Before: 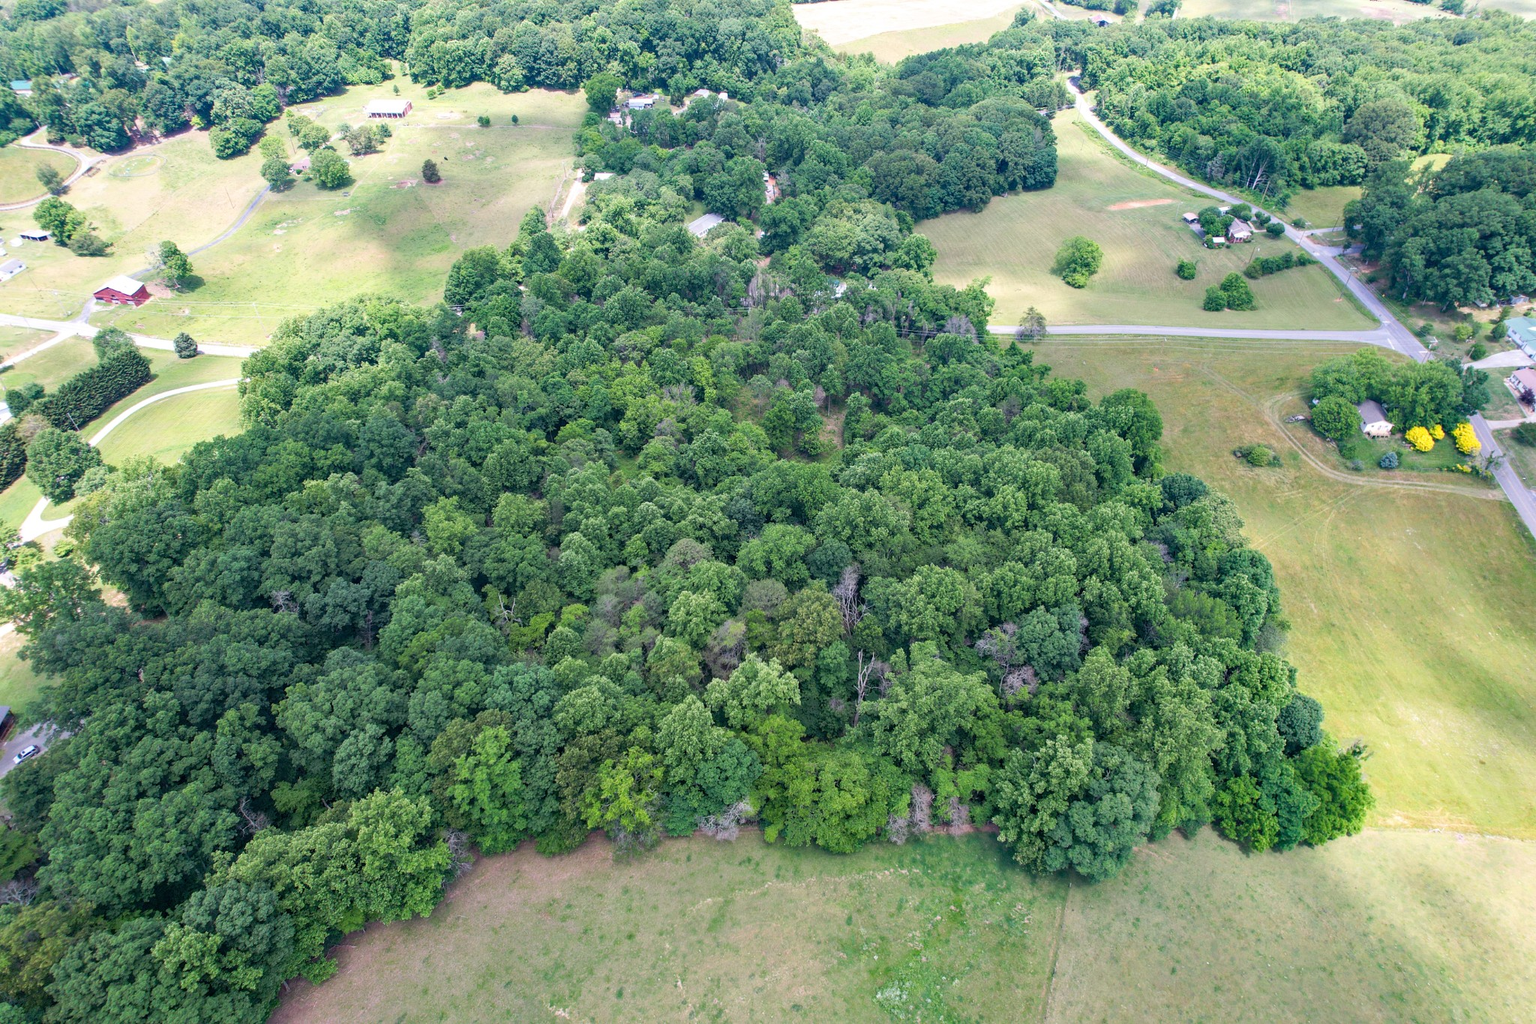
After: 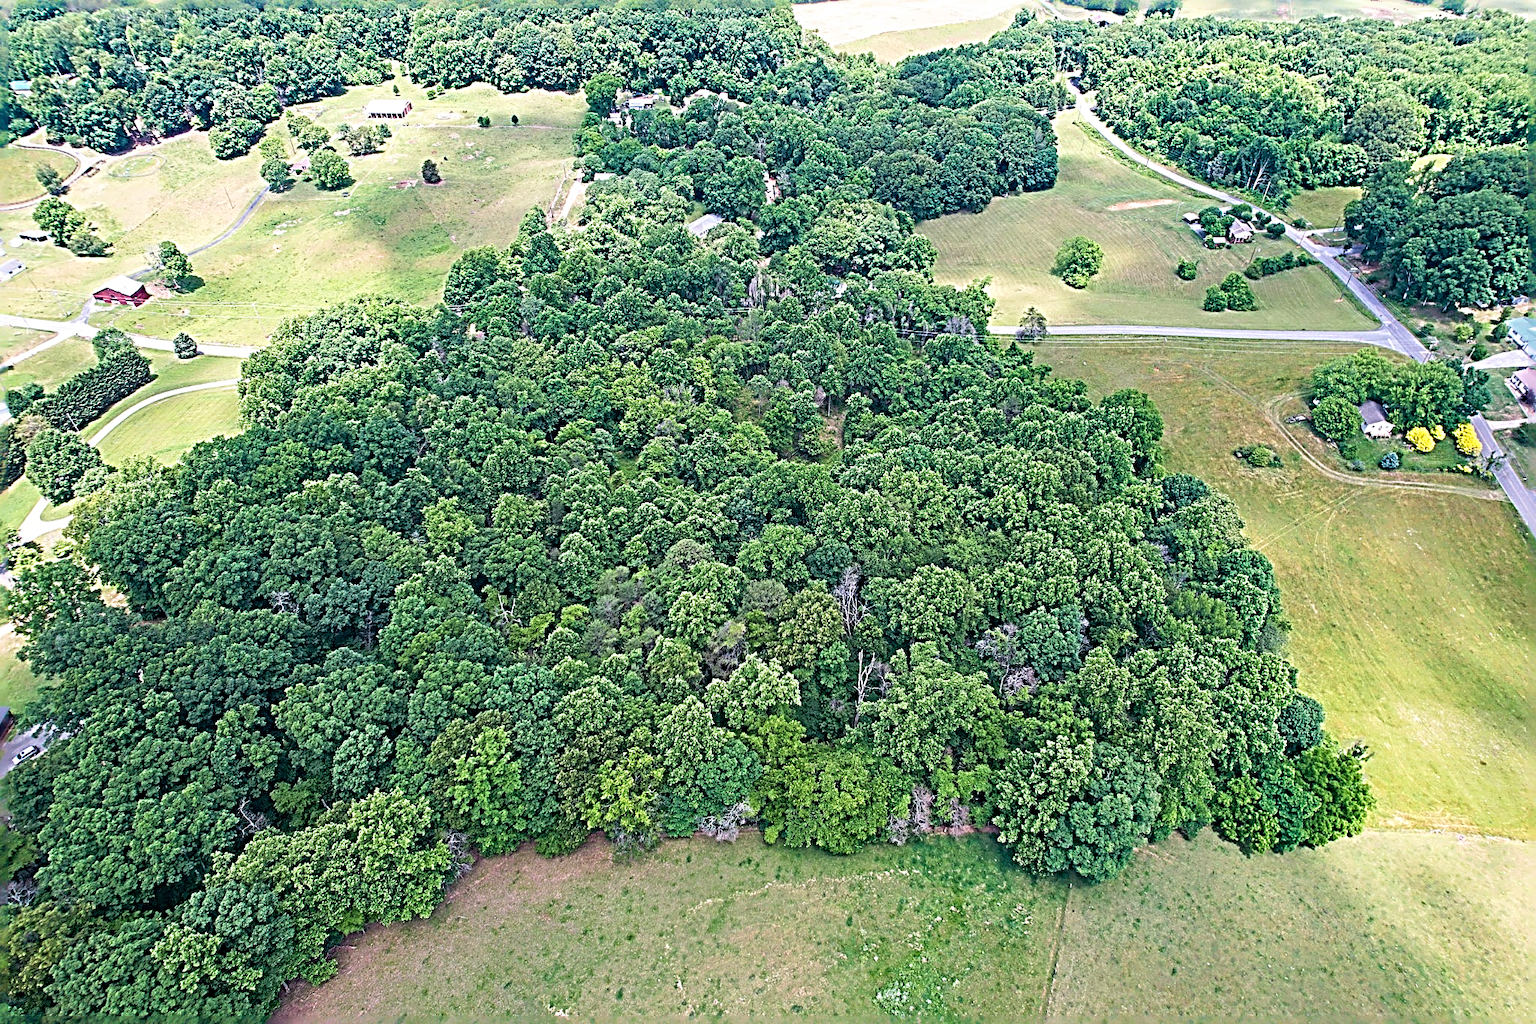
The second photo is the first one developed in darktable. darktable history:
sharpen: radius 4.054, amount 1.985
crop: left 0.094%
velvia: strength 24.81%
